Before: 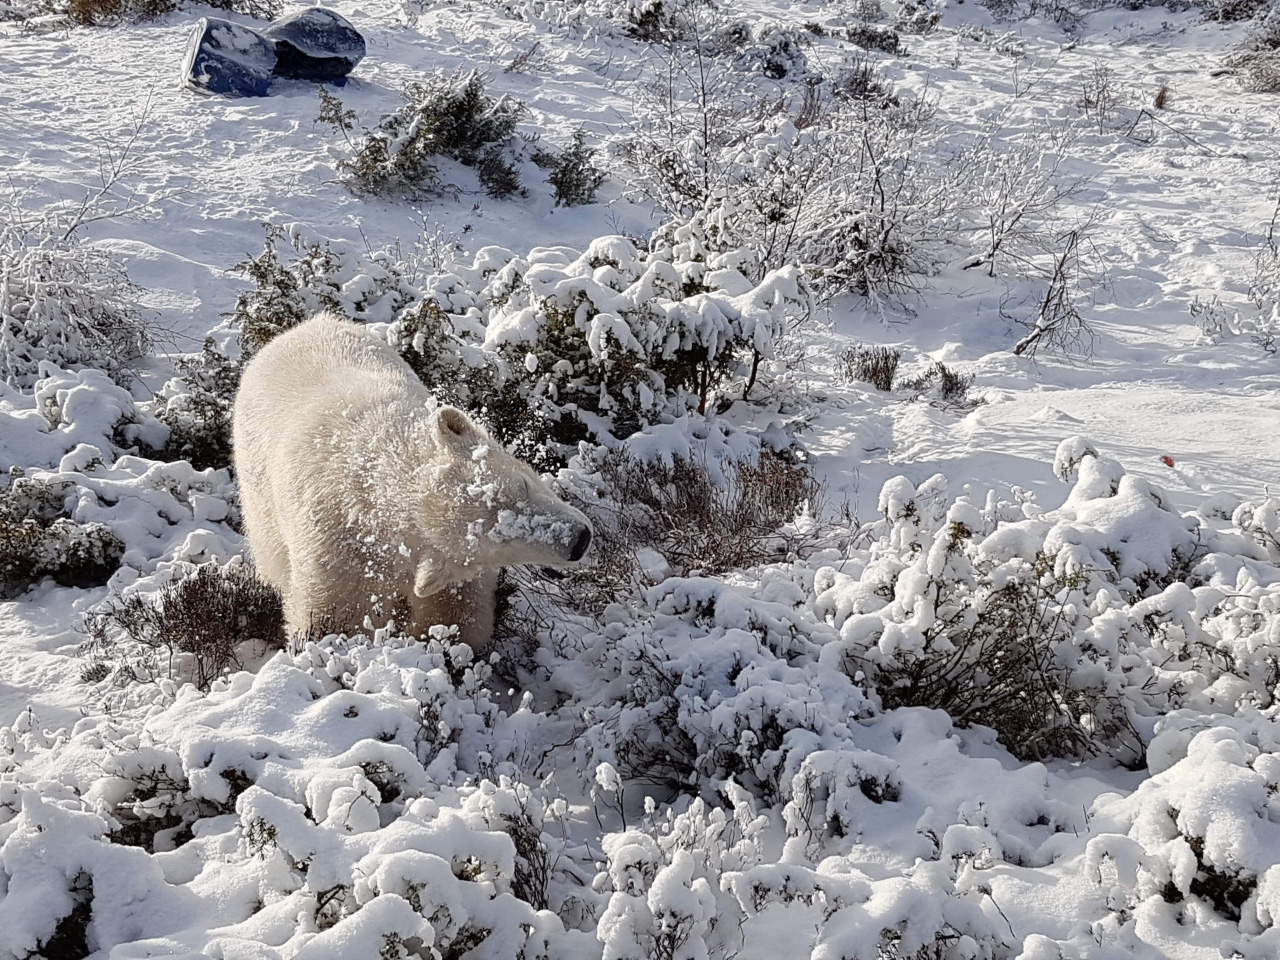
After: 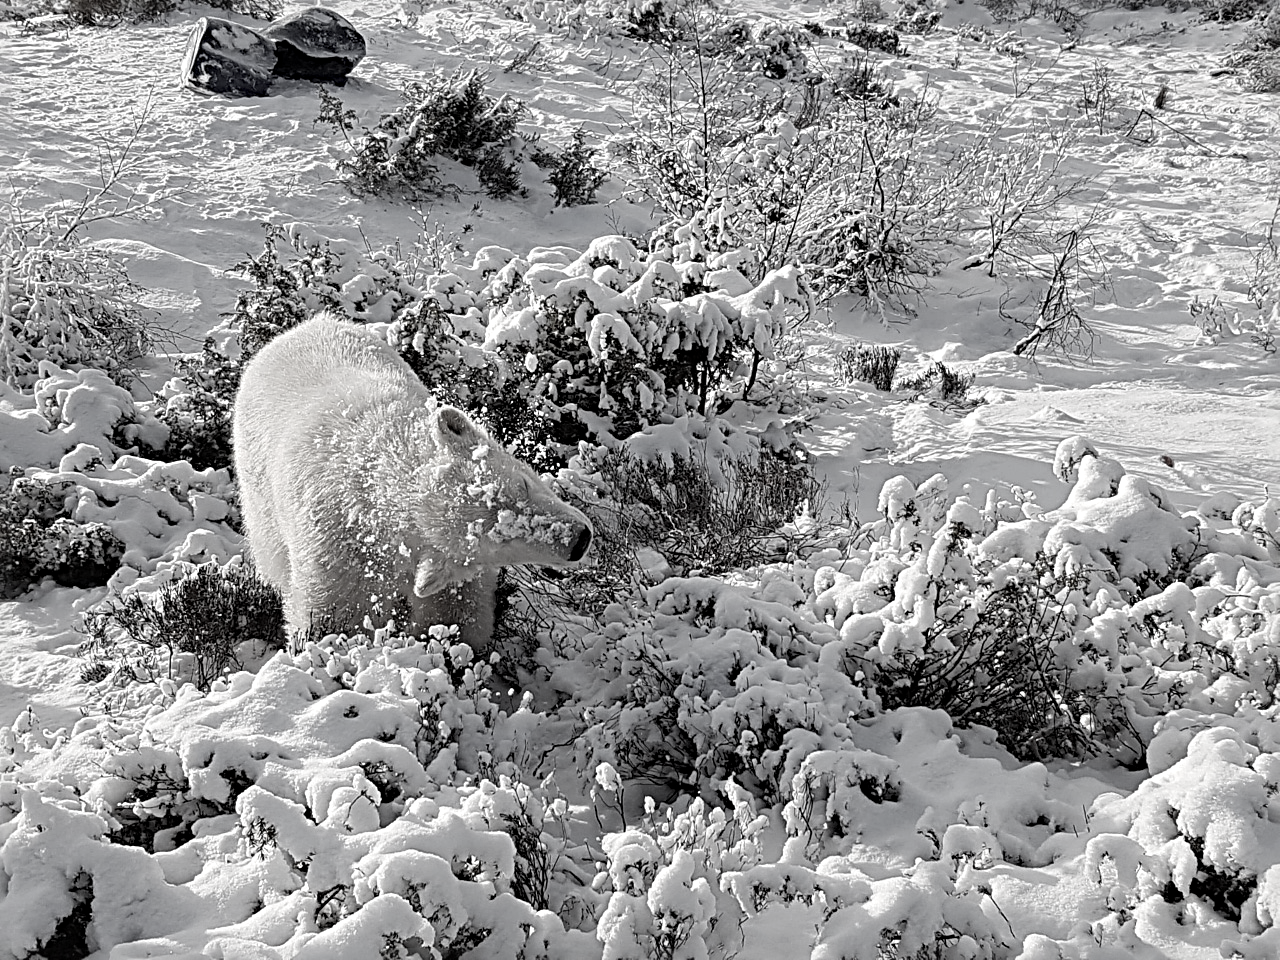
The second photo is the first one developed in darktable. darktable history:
color correction: highlights b* 0.062, saturation 0.182
sharpen: radius 4.888
